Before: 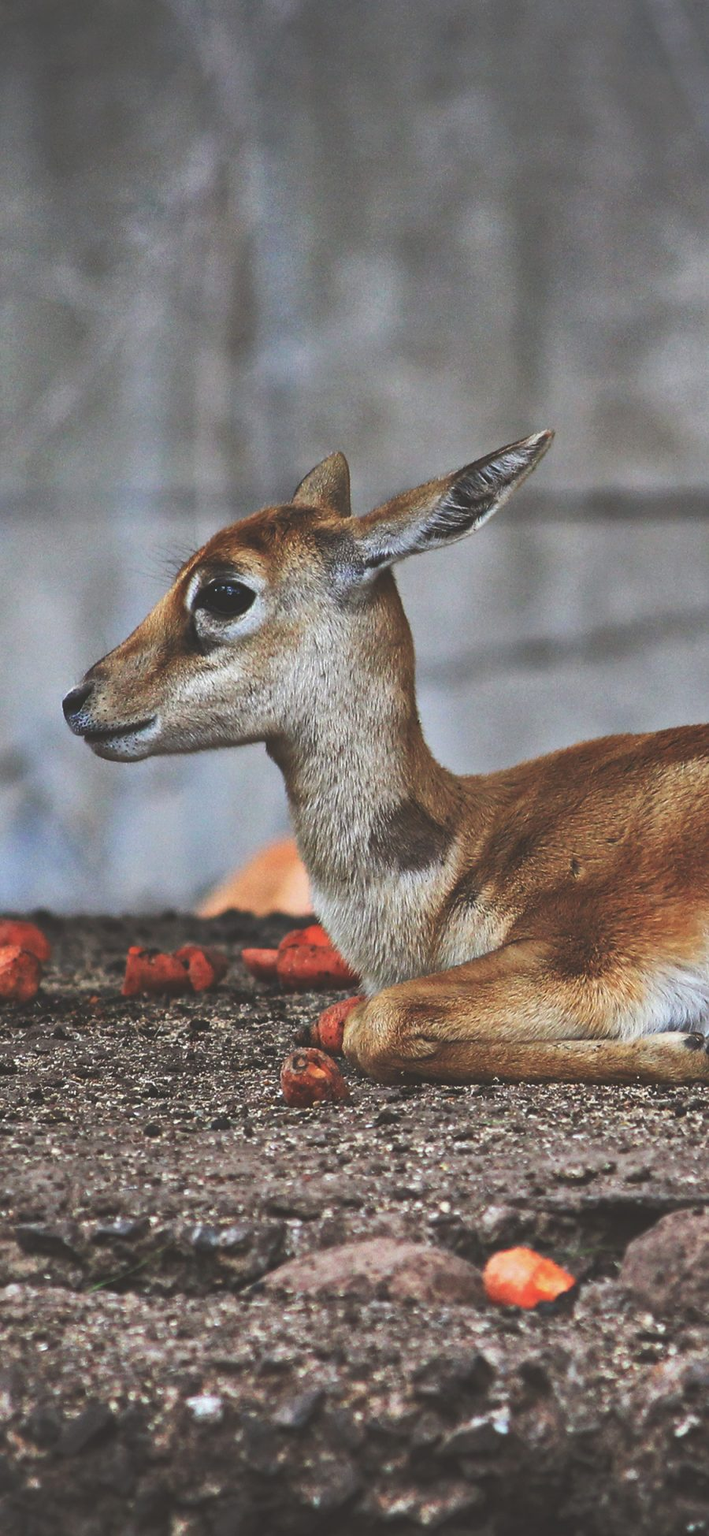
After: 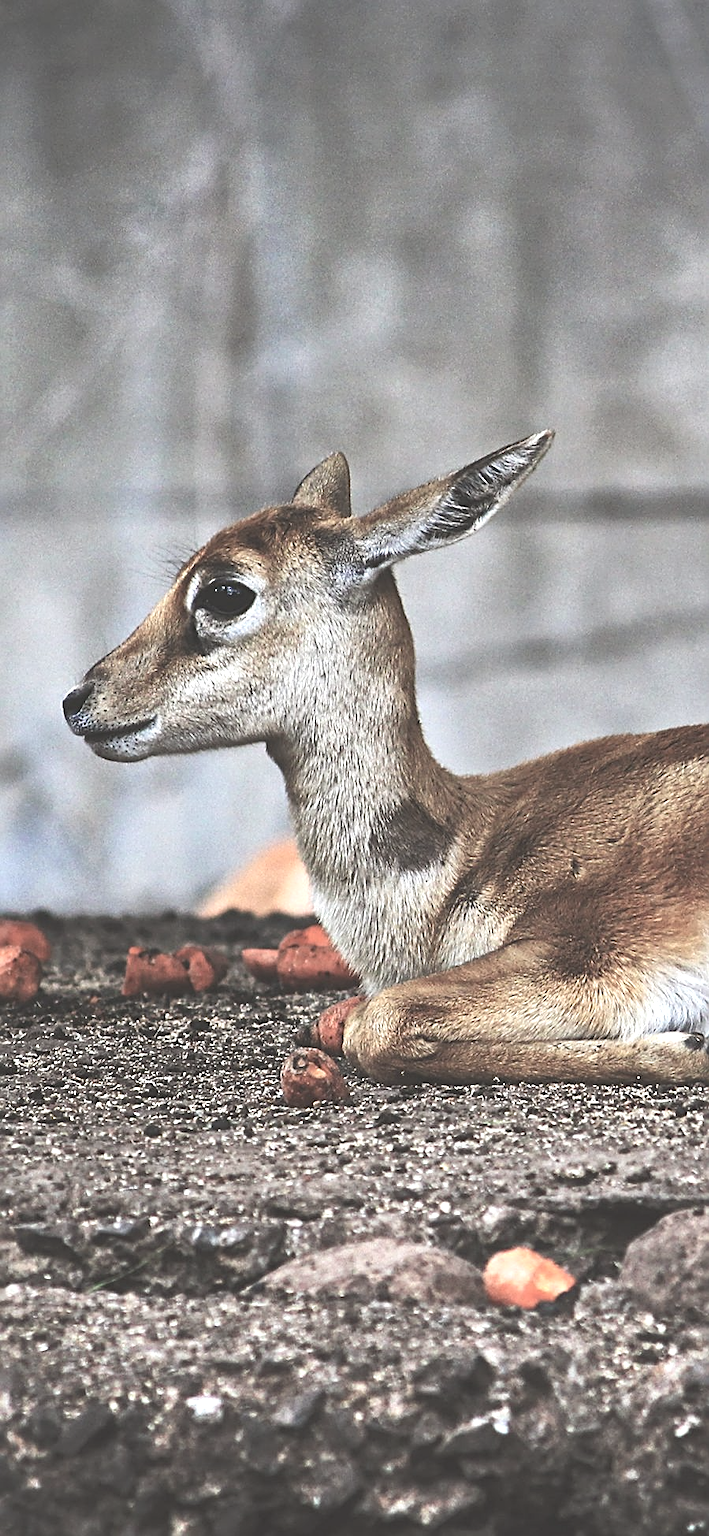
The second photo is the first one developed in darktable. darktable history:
contrast brightness saturation: contrast 0.104, saturation -0.377
exposure: black level correction 0, exposure 0.691 EV, compensate highlight preservation false
sharpen: radius 2.535, amount 0.623
color zones: curves: ch1 [(0, 0.469) (0.01, 0.469) (0.12, 0.446) (0.248, 0.469) (0.5, 0.5) (0.748, 0.5) (0.99, 0.469) (1, 0.469)]
